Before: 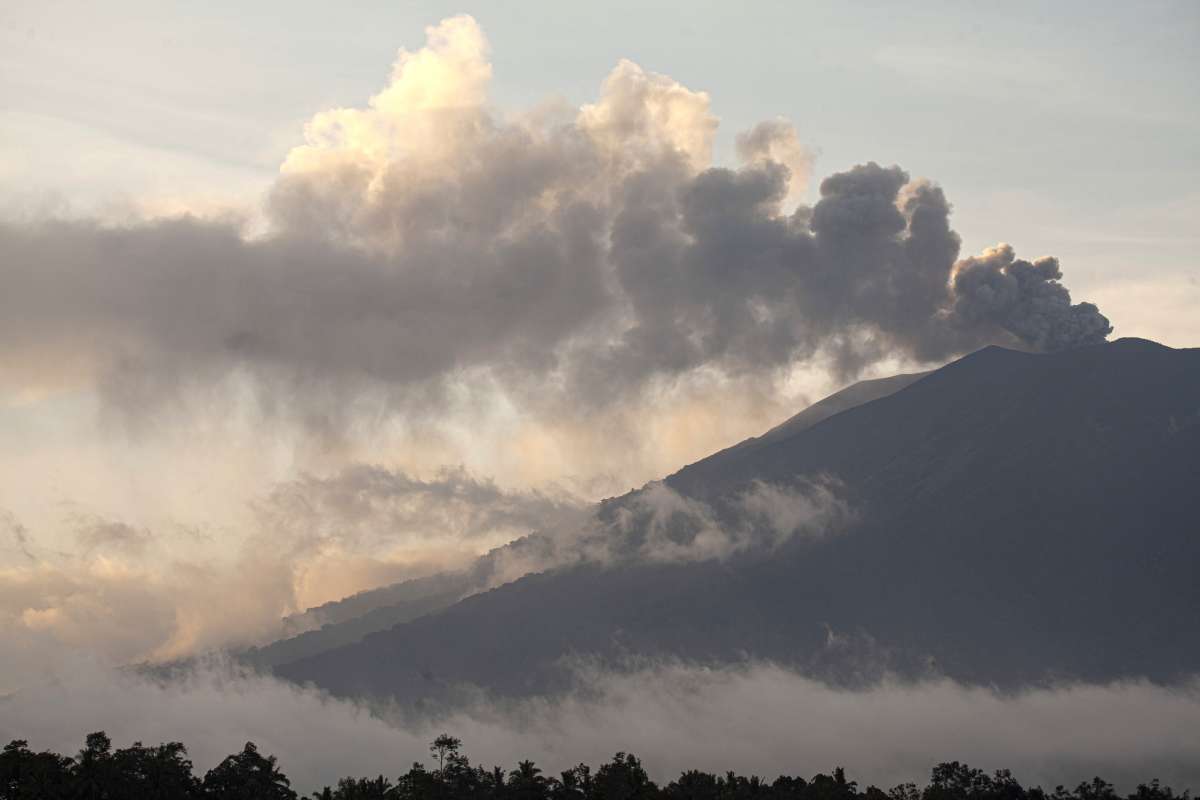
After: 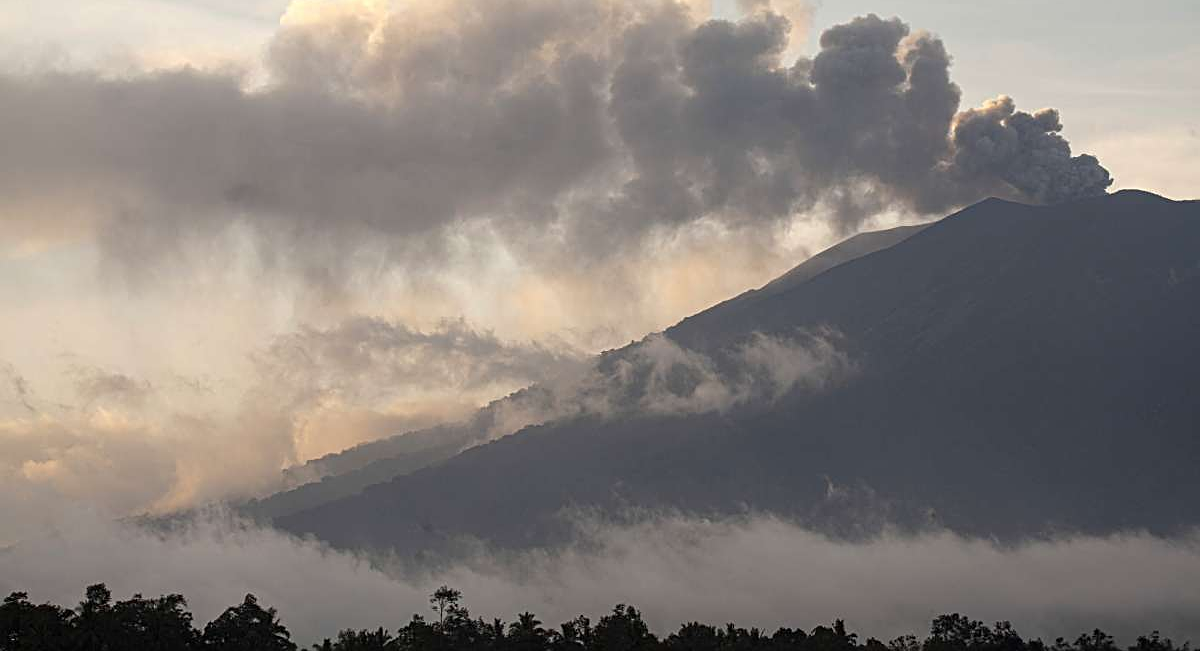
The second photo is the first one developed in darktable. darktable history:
sharpen: on, module defaults
crop and rotate: top 18.507%
